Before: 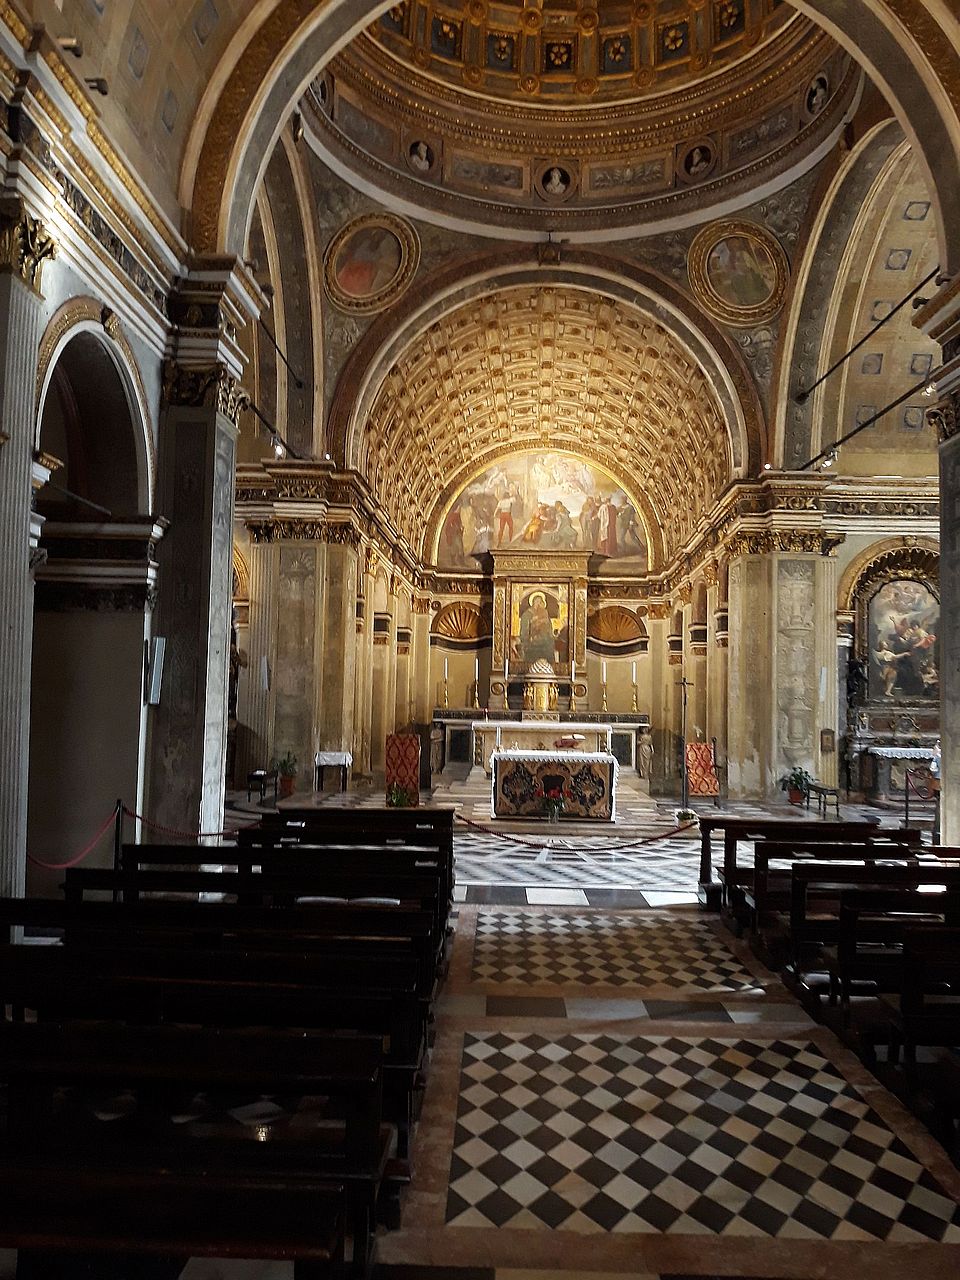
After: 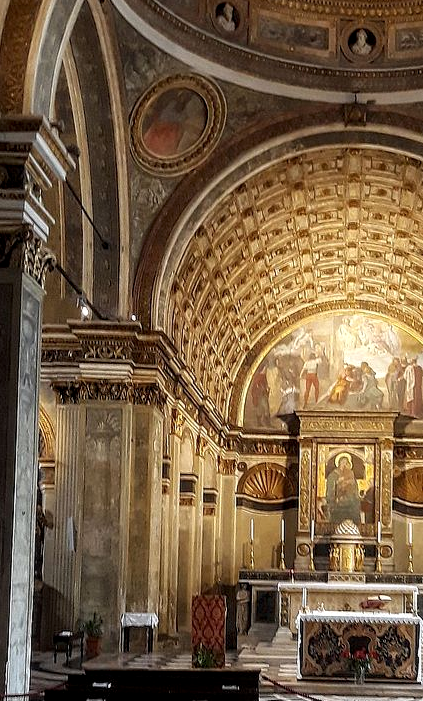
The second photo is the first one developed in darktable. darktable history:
local contrast: detail 130%
crop: left 20.248%, top 10.86%, right 35.675%, bottom 34.321%
